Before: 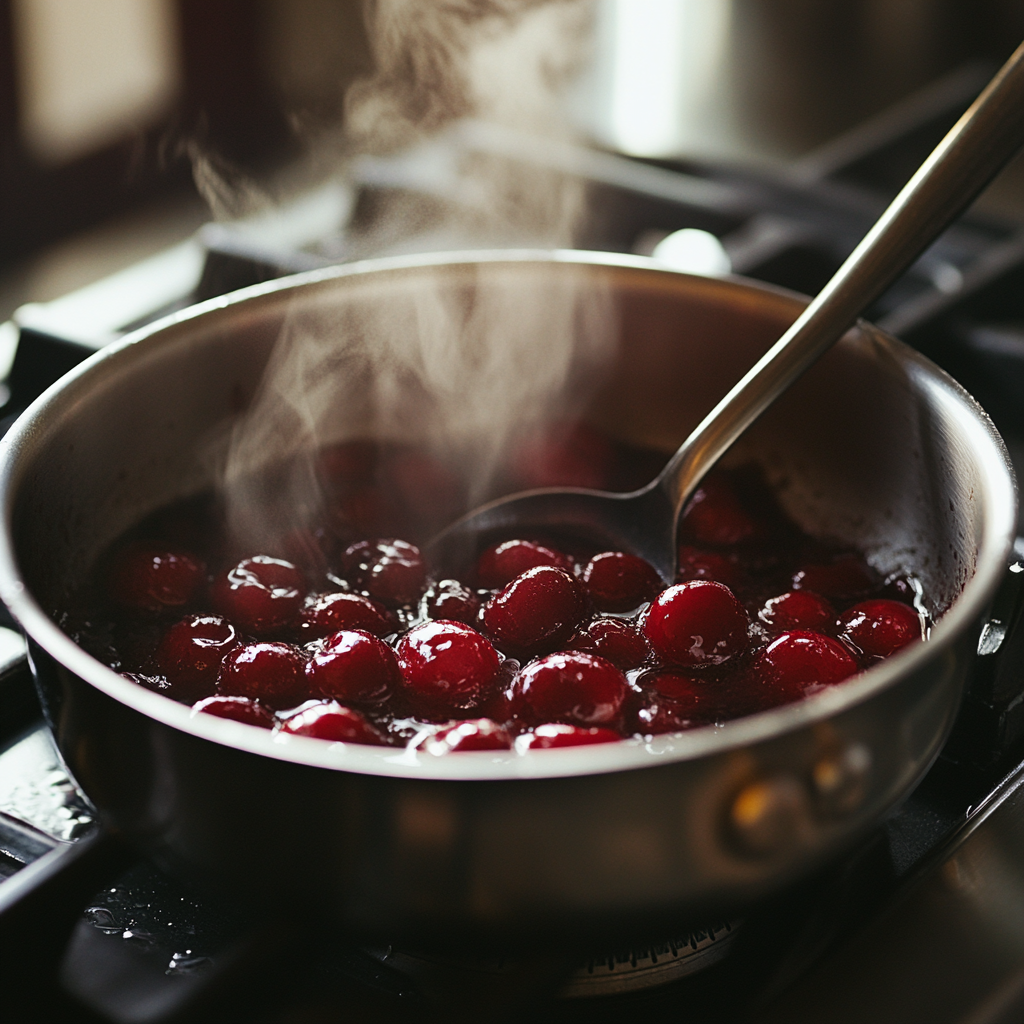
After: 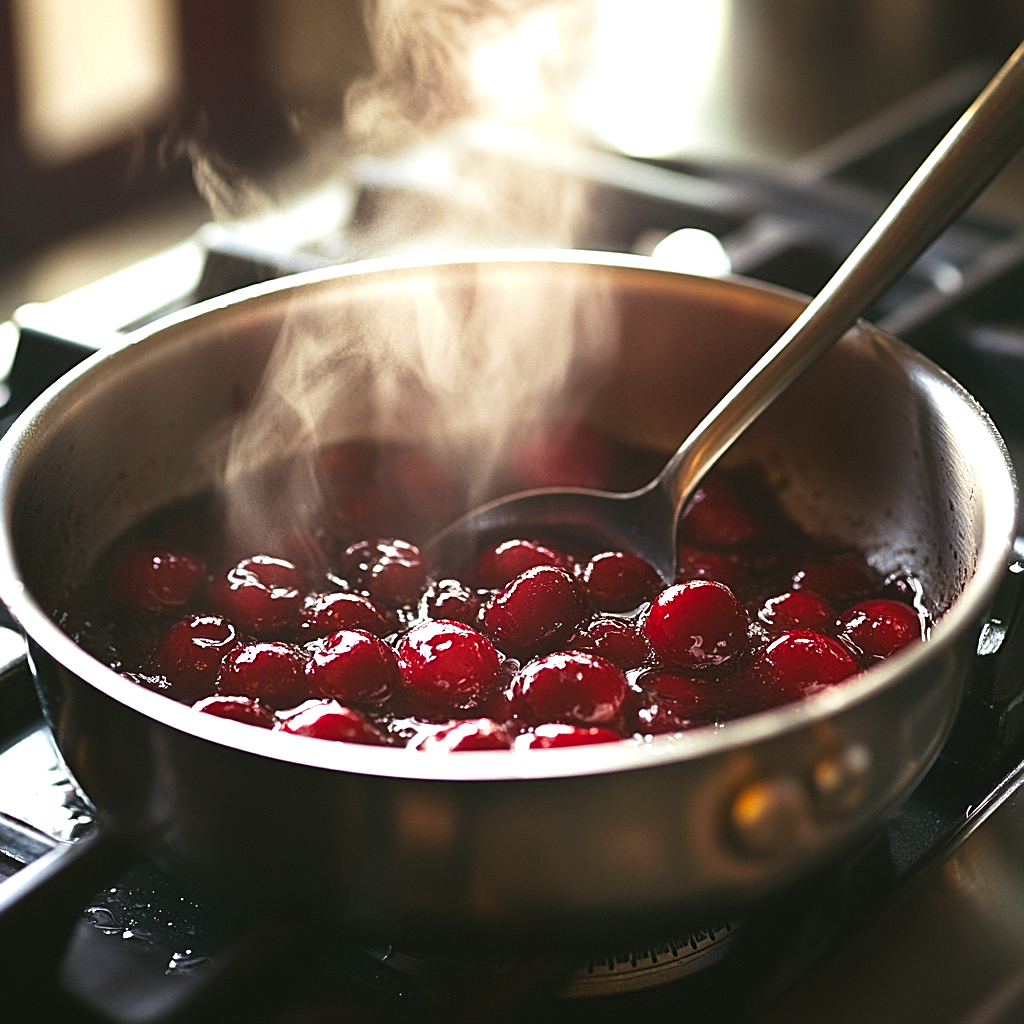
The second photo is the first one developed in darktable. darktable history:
shadows and highlights: shadows -25.1, highlights 49.35, soften with gaussian
velvia: strength 14.54%
local contrast: mode bilateral grid, contrast 100, coarseness 99, detail 89%, midtone range 0.2
sharpen: on, module defaults
exposure: black level correction 0, exposure 1.001 EV, compensate highlight preservation false
